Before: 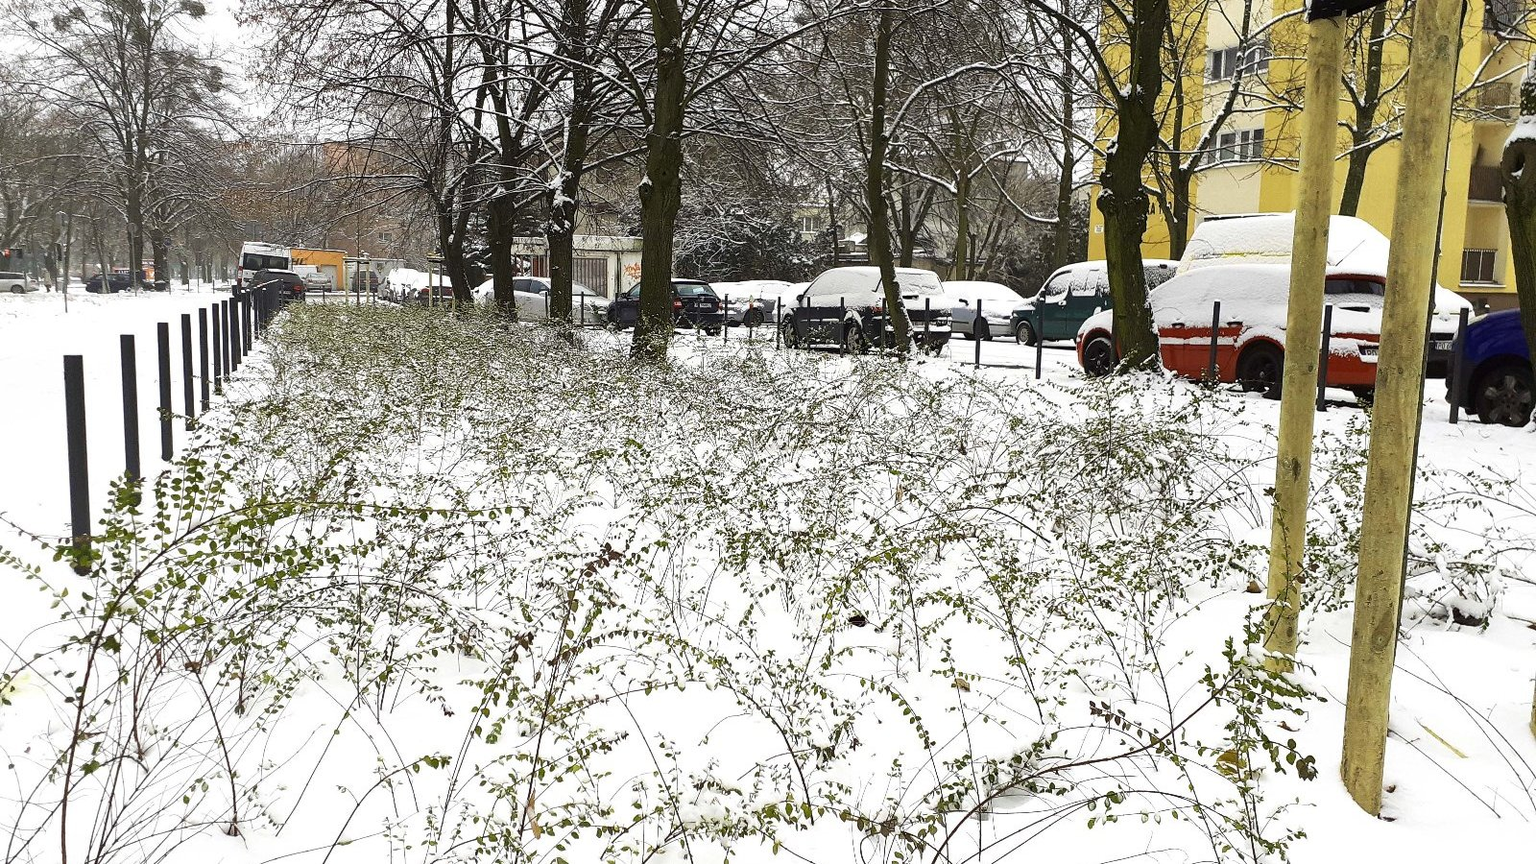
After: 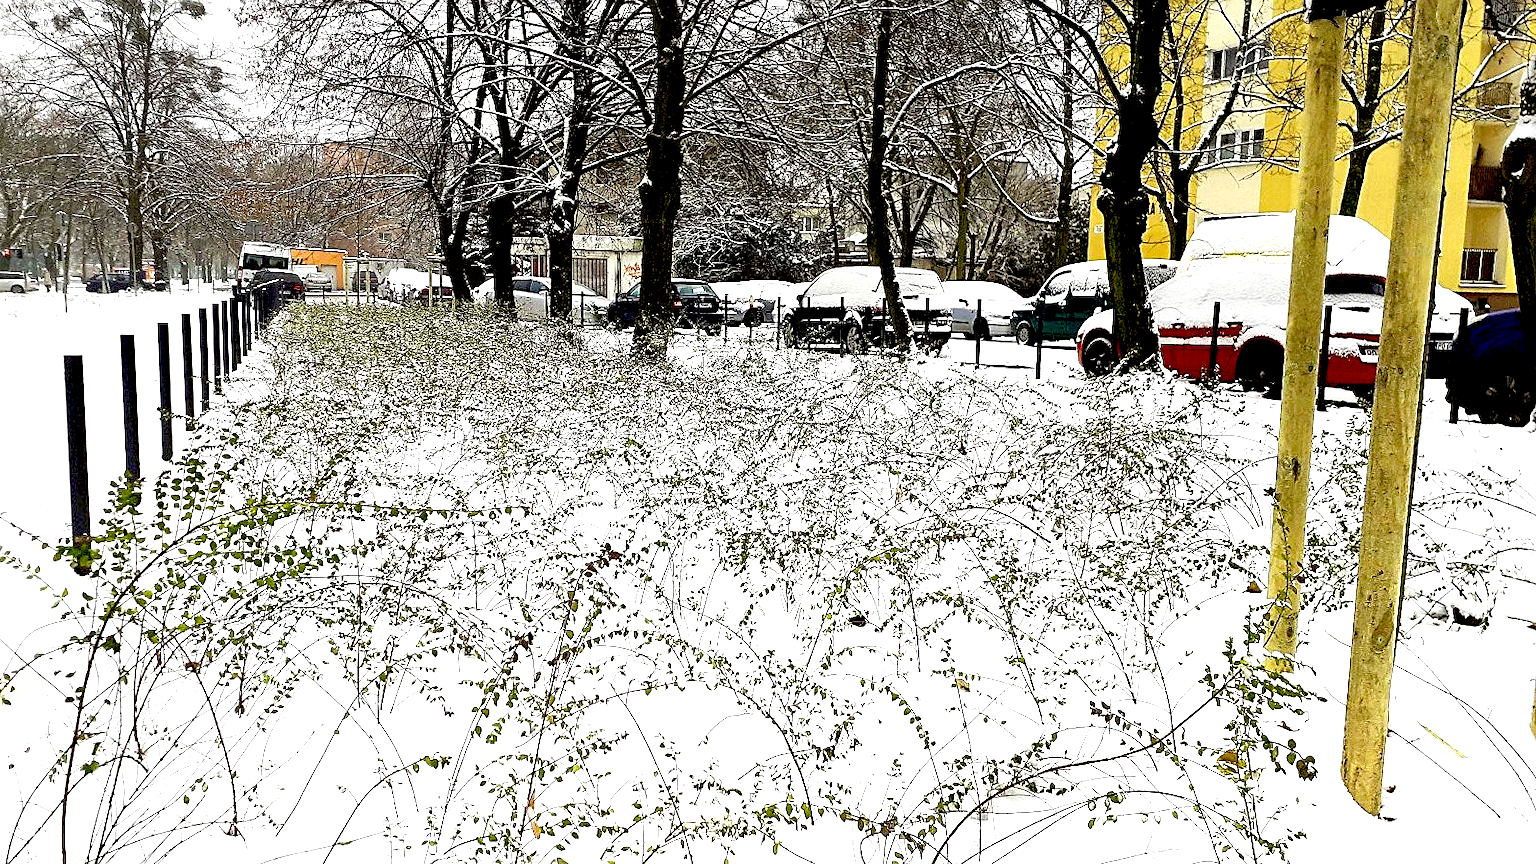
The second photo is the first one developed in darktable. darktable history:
exposure: black level correction 0.035, exposure 0.9 EV, compensate highlight preservation false
color calibration: output R [0.946, 0.065, -0.013, 0], output G [-0.246, 1.264, -0.017, 0], output B [0.046, -0.098, 1.05, 0], illuminant custom, x 0.344, y 0.359, temperature 5045.54 K
sharpen: on, module defaults
graduated density: on, module defaults
